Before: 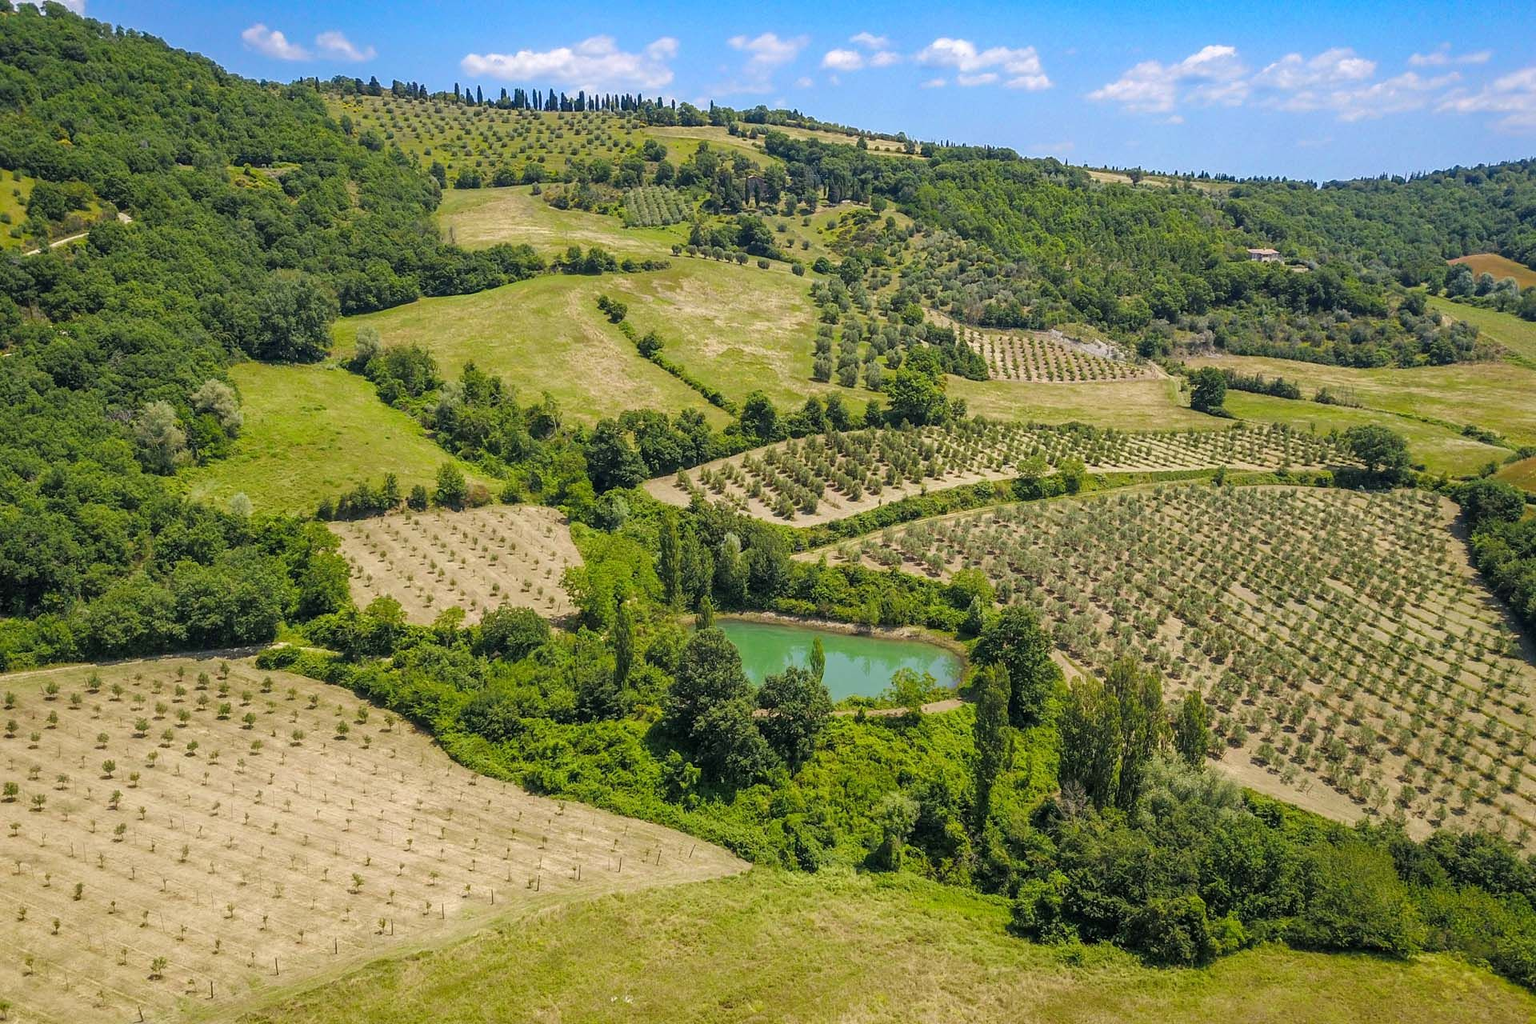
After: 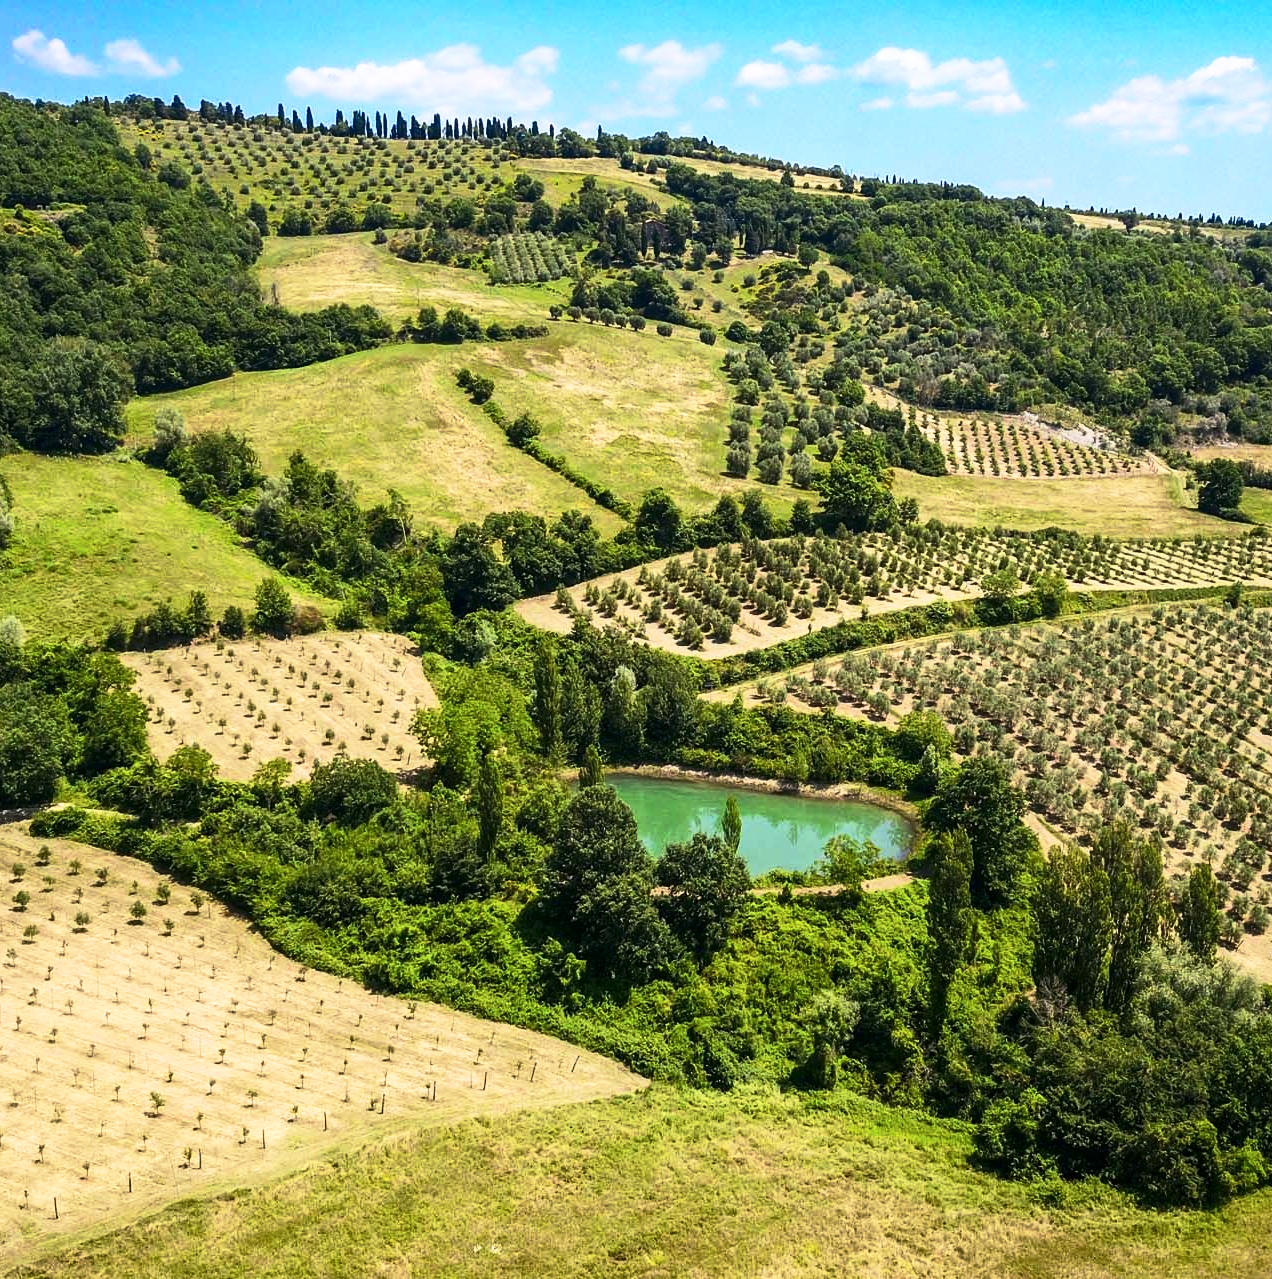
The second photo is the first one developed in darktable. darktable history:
base curve: curves: ch0 [(0, 0) (0.257, 0.25) (0.482, 0.586) (0.757, 0.871) (1, 1)], preserve colors none
contrast brightness saturation: contrast 0.291
crop and rotate: left 15.137%, right 18.574%
